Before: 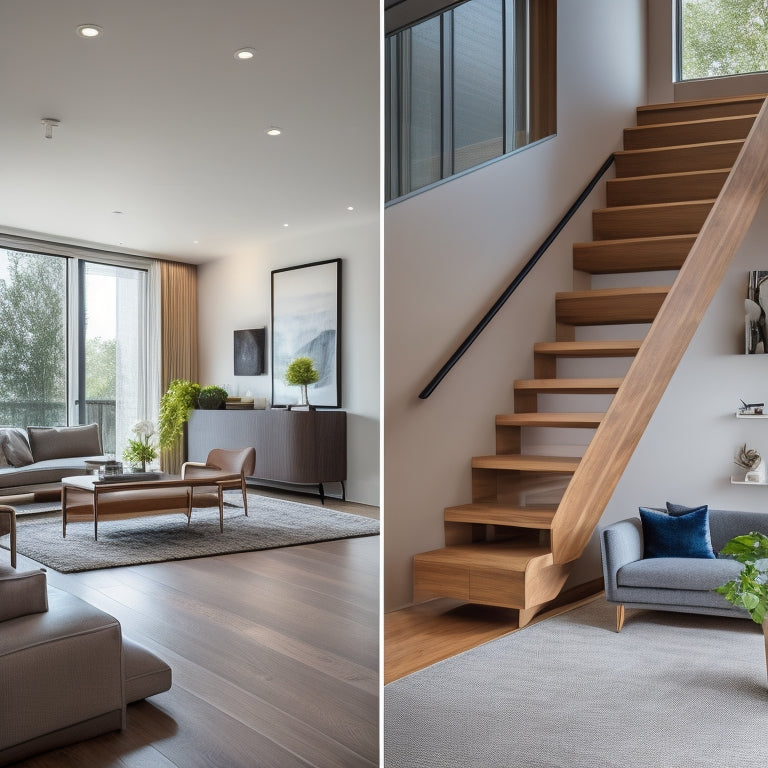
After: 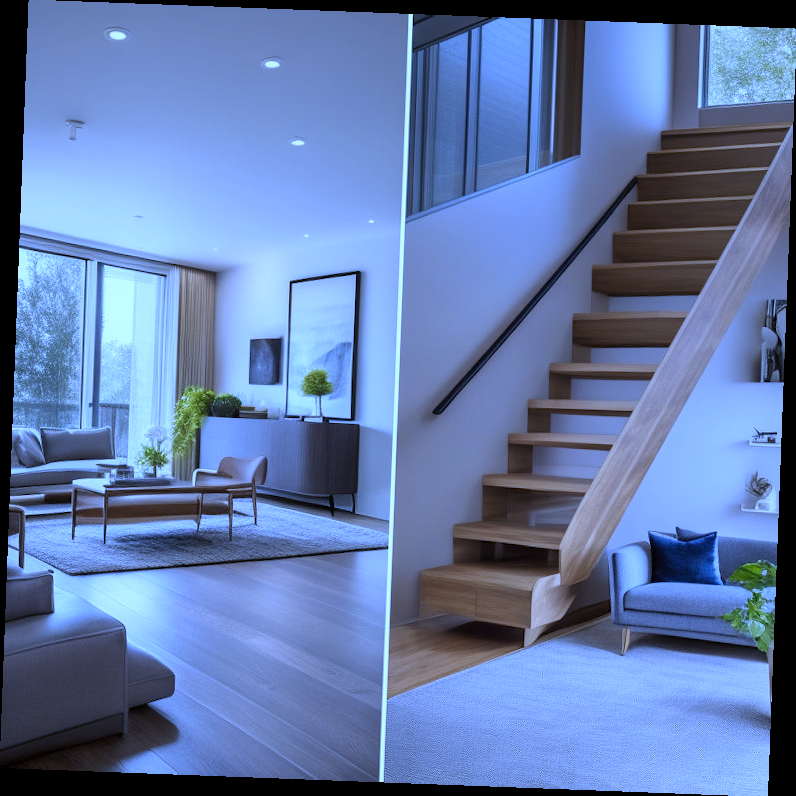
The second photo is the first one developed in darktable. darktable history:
white balance: red 0.766, blue 1.537
rotate and perspective: rotation 2.17°, automatic cropping off
